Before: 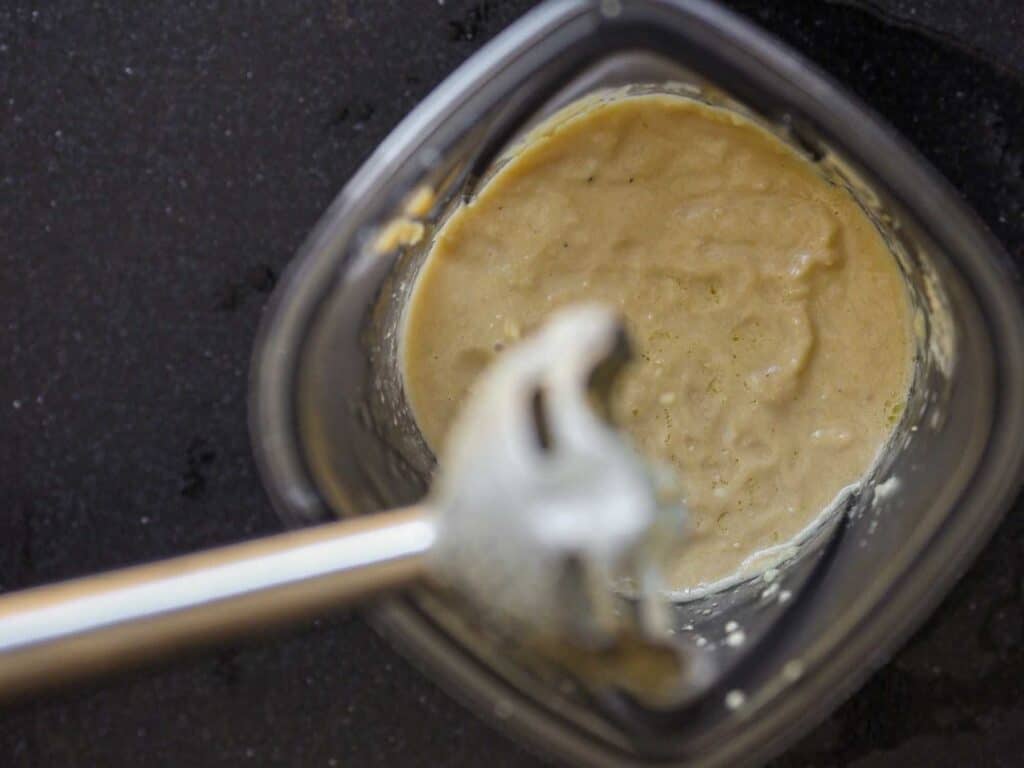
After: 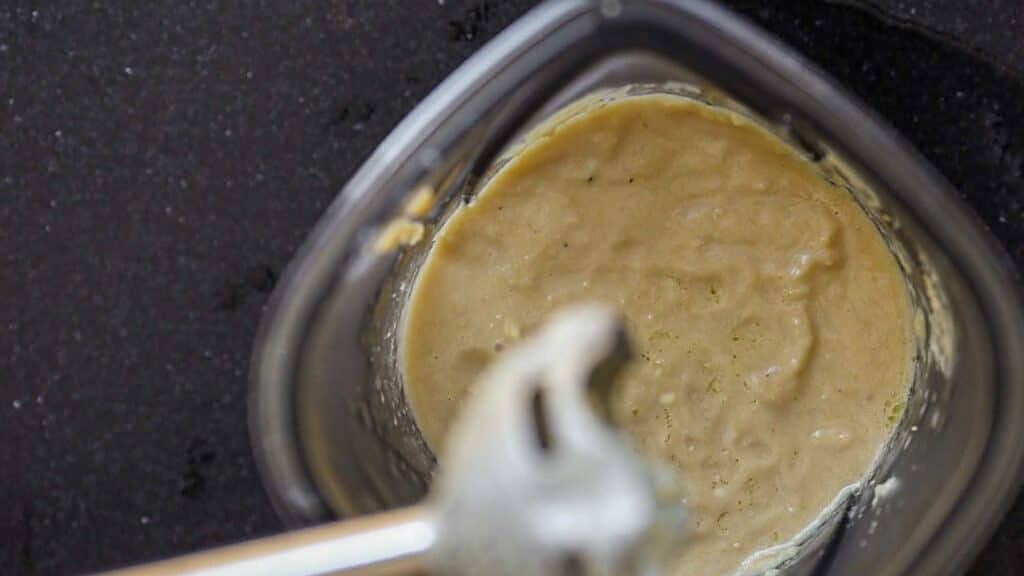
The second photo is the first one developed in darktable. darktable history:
sharpen: on, module defaults
crop: bottom 24.967%
shadows and highlights: shadows 20.91, highlights -35.45, soften with gaussian
